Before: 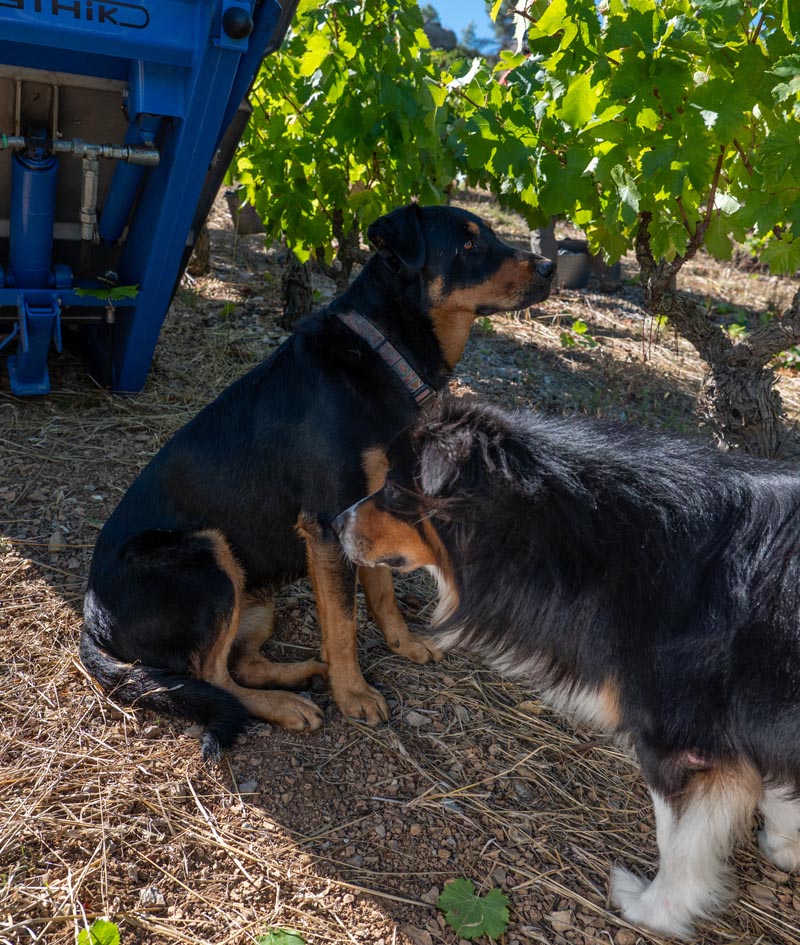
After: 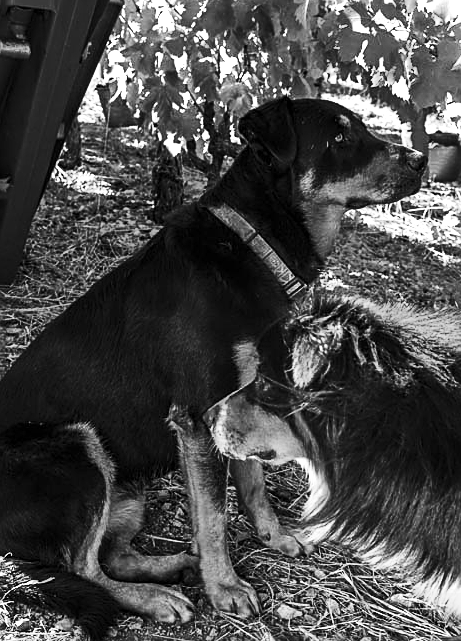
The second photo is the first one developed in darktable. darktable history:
sharpen: on, module defaults
color correction: highlights a* -7.12, highlights b* -0.194, shadows a* 20.49, shadows b* 11.95
exposure: exposure 1.14 EV, compensate highlight preservation false
color balance rgb: perceptual saturation grading › global saturation 30.995%
color zones: curves: ch0 [(0.002, 0.593) (0.143, 0.417) (0.285, 0.541) (0.455, 0.289) (0.608, 0.327) (0.727, 0.283) (0.869, 0.571) (1, 0.603)]; ch1 [(0, 0) (0.143, 0) (0.286, 0) (0.429, 0) (0.571, 0) (0.714, 0) (0.857, 0)]
crop: left 16.219%, top 11.406%, right 26.131%, bottom 20.685%
contrast brightness saturation: contrast 0.391, brightness 0.103
